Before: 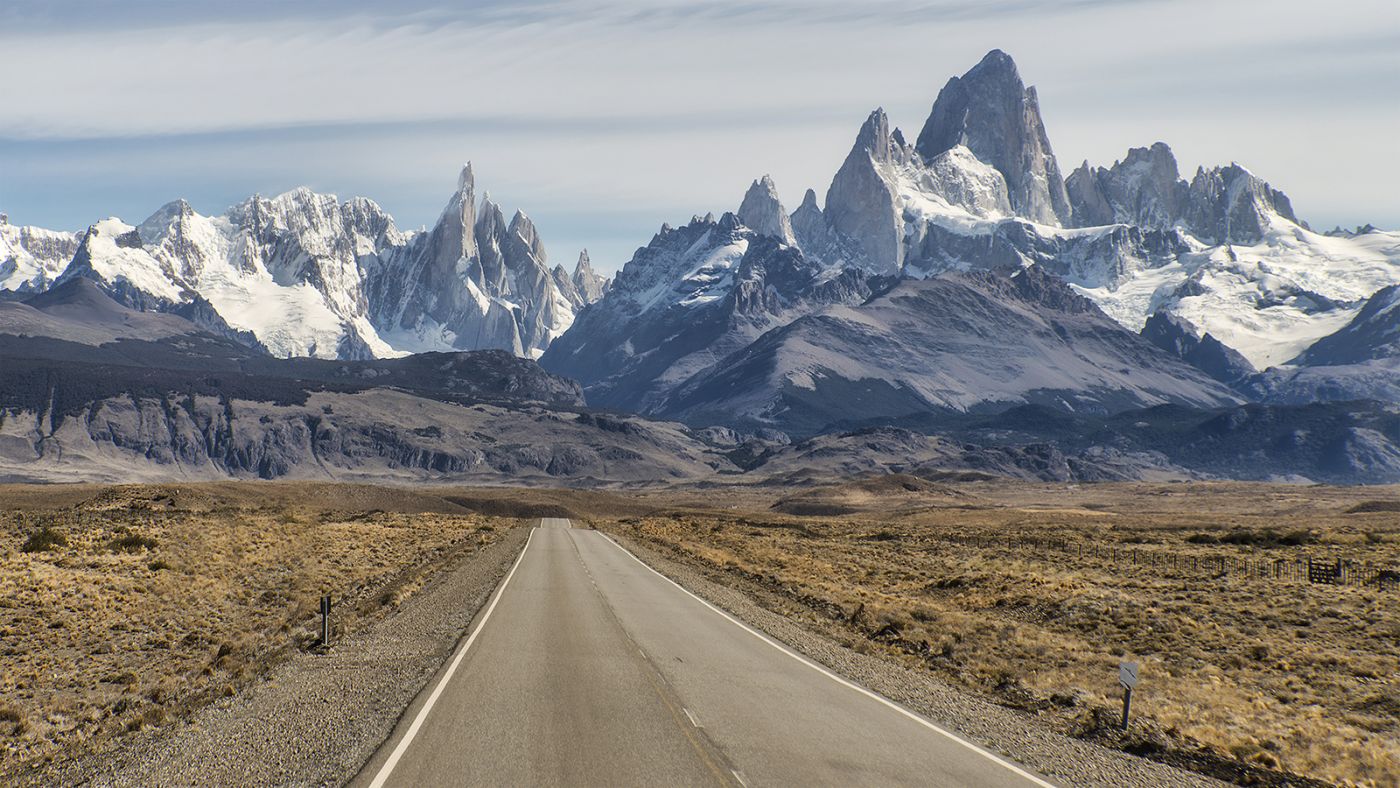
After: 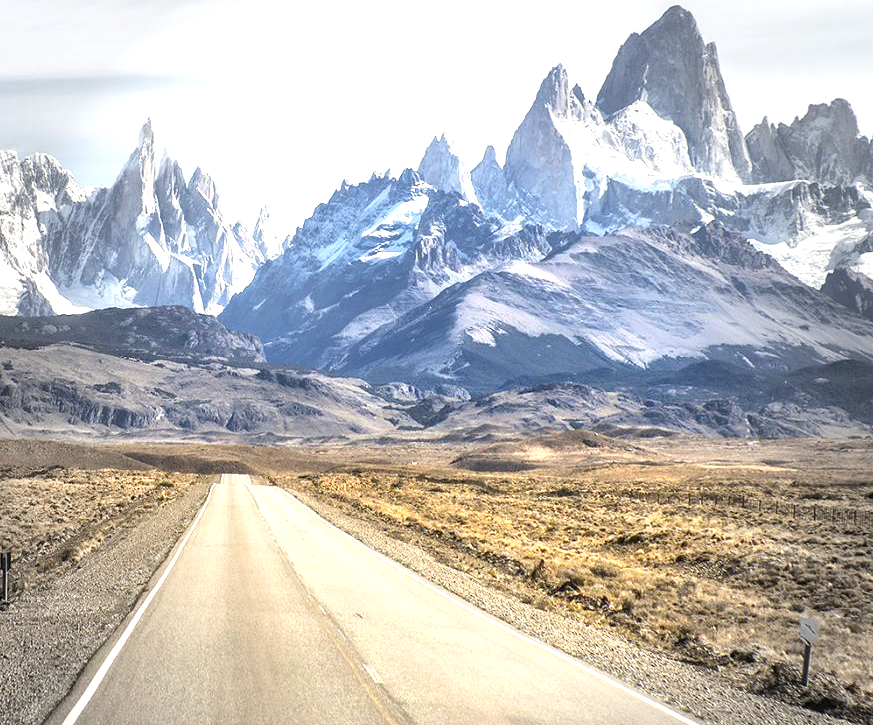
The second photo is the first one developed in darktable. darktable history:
crop and rotate: left 22.918%, top 5.629%, right 14.711%, bottom 2.247%
exposure: black level correction 0.001, exposure 1.646 EV, compensate exposure bias true, compensate highlight preservation false
vignetting: fall-off start 64.63%, center (-0.034, 0.148), width/height ratio 0.881
color correction: highlights a* -0.182, highlights b* -0.124
